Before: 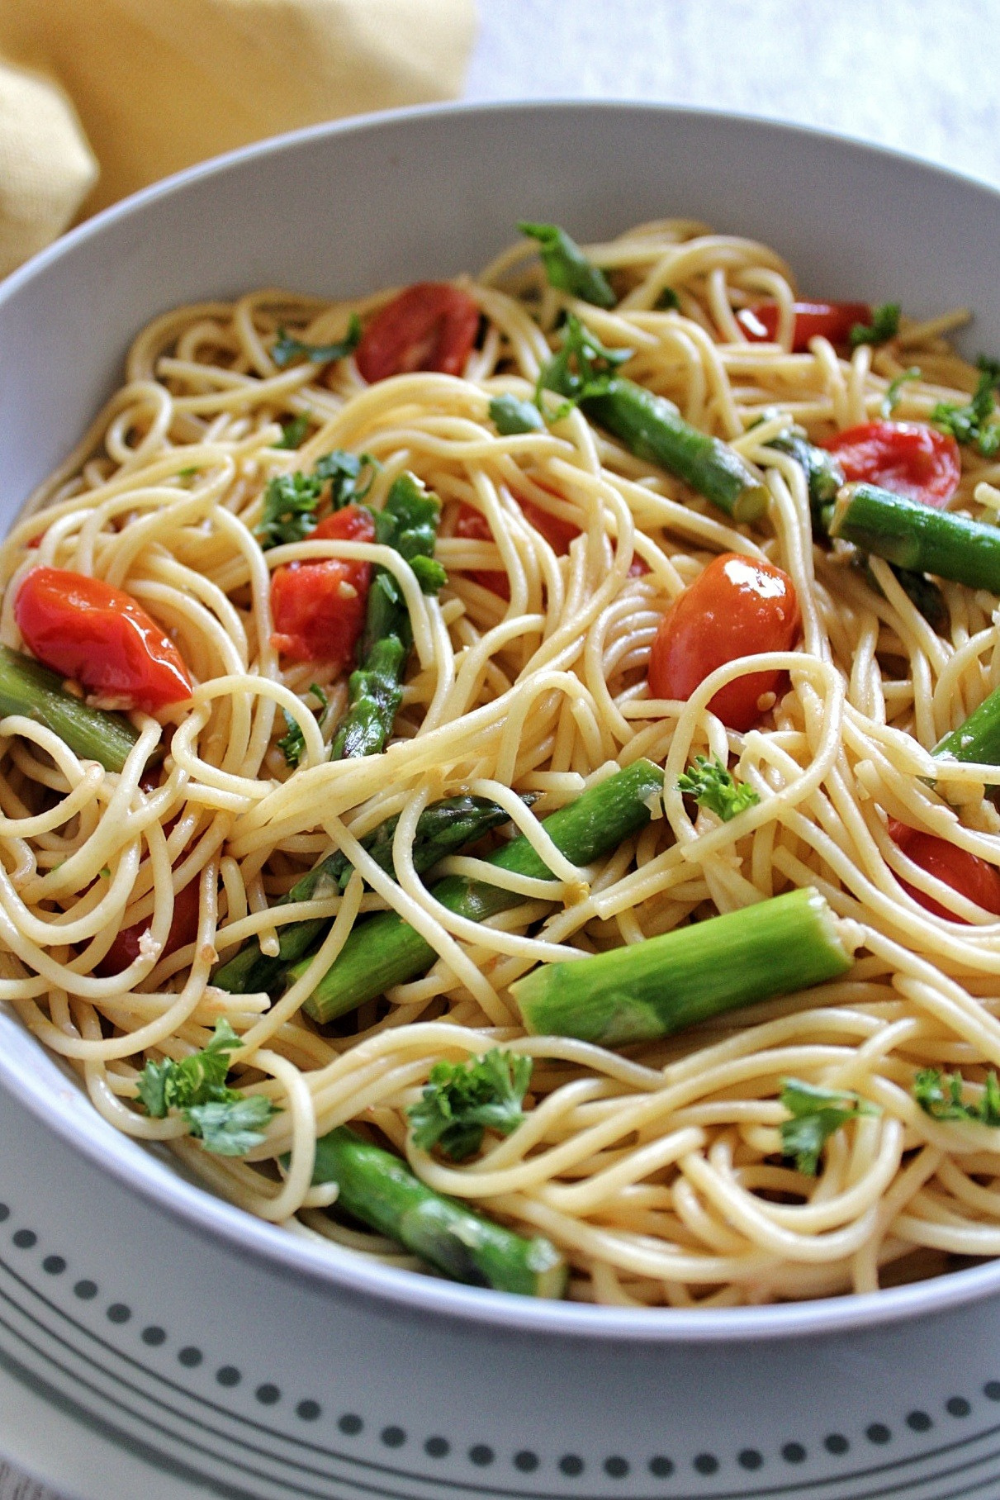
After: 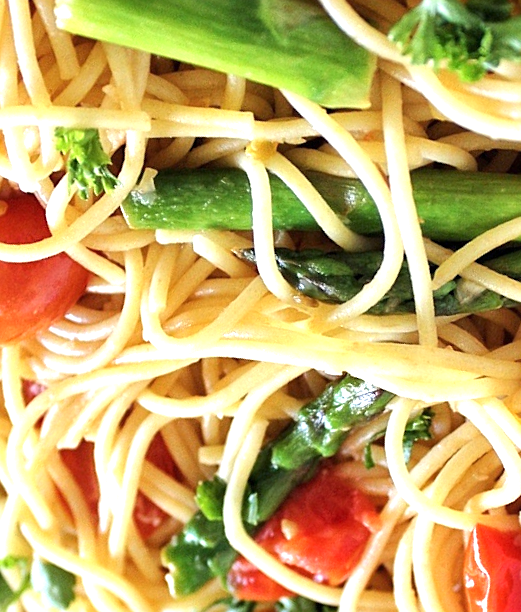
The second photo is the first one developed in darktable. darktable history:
sharpen: radius 1.32, amount 0.295, threshold 0.023
exposure: black level correction 0, exposure 0.891 EV, compensate exposure bias true, compensate highlight preservation false
crop and rotate: angle 147.12°, left 9.146%, top 15.599%, right 4.563%, bottom 16.908%
